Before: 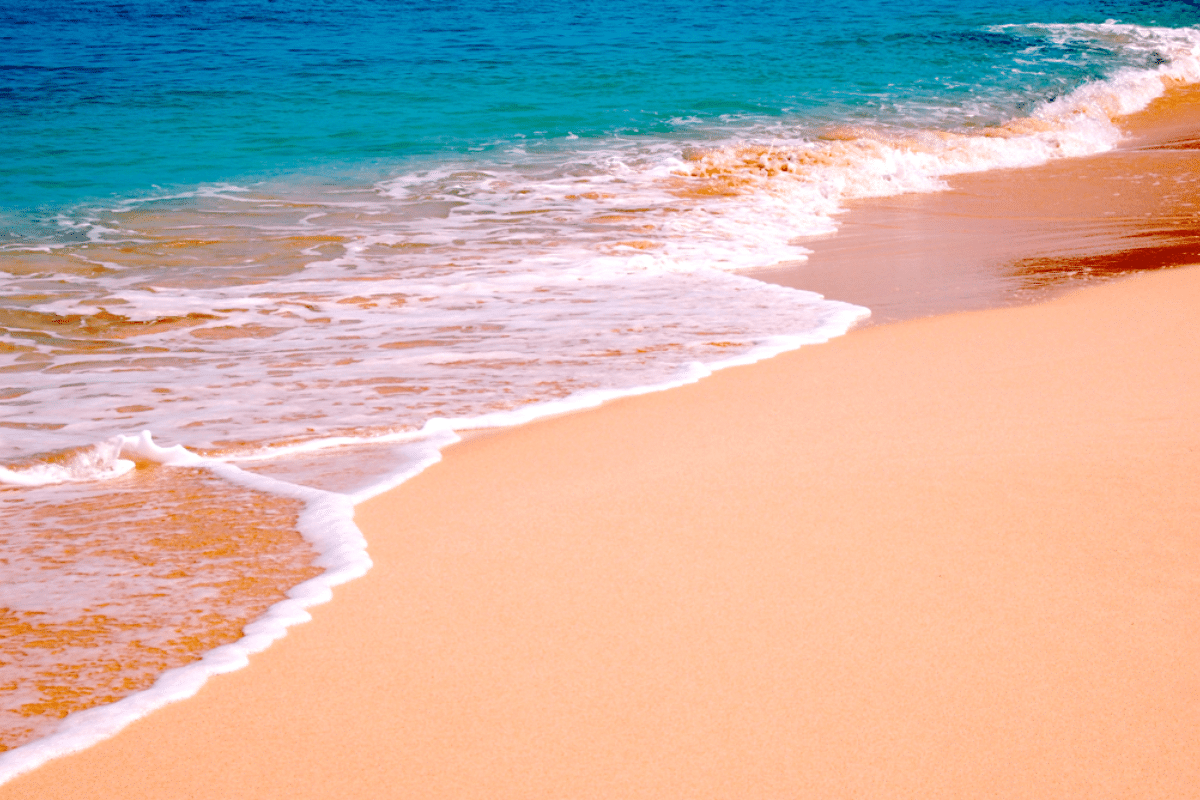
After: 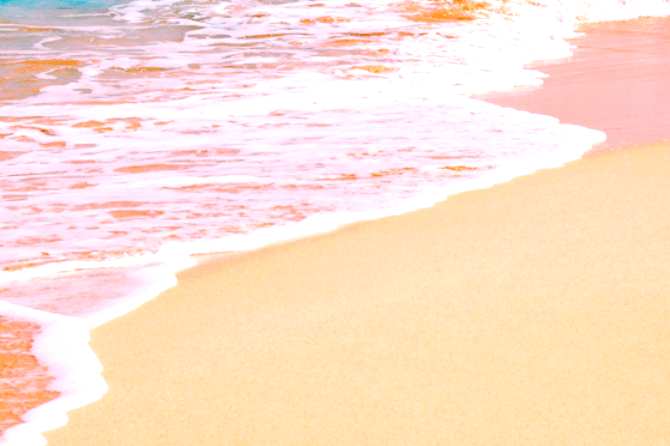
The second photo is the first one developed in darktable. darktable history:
exposure: black level correction 0.001, exposure 0.5 EV, compensate exposure bias true, compensate highlight preservation false
crop and rotate: left 22.13%, top 22.054%, right 22.026%, bottom 22.102%
tone curve: curves: ch0 [(0, 0.023) (0.132, 0.075) (0.241, 0.178) (0.487, 0.491) (0.782, 0.8) (1, 0.989)]; ch1 [(0, 0) (0.396, 0.369) (0.467, 0.454) (0.498, 0.5) (0.518, 0.517) (0.57, 0.586) (0.619, 0.663) (0.692, 0.744) (1, 1)]; ch2 [(0, 0) (0.427, 0.416) (0.483, 0.481) (0.503, 0.503) (0.526, 0.527) (0.563, 0.573) (0.632, 0.667) (0.705, 0.737) (0.985, 0.966)], color space Lab, independent channels
